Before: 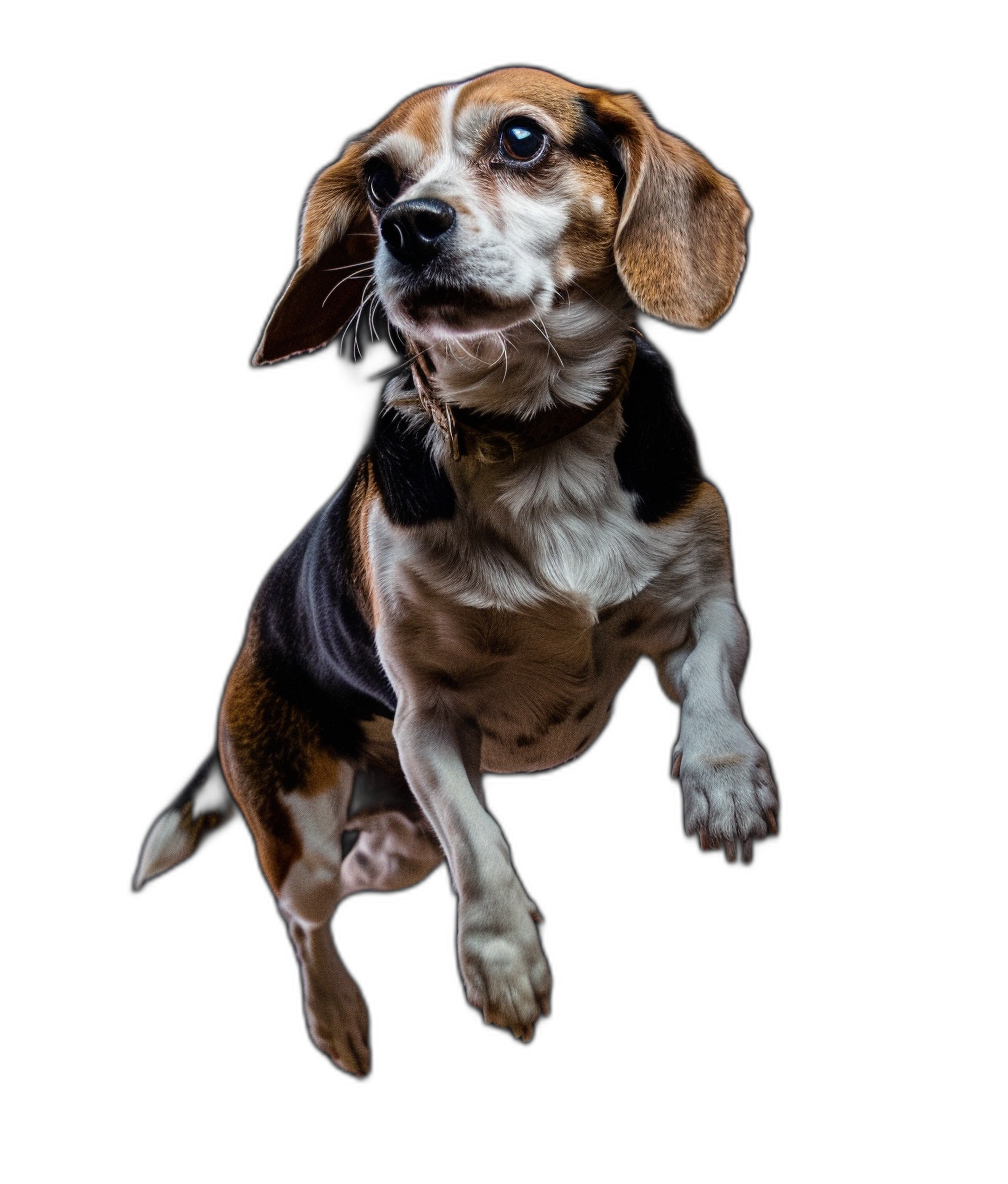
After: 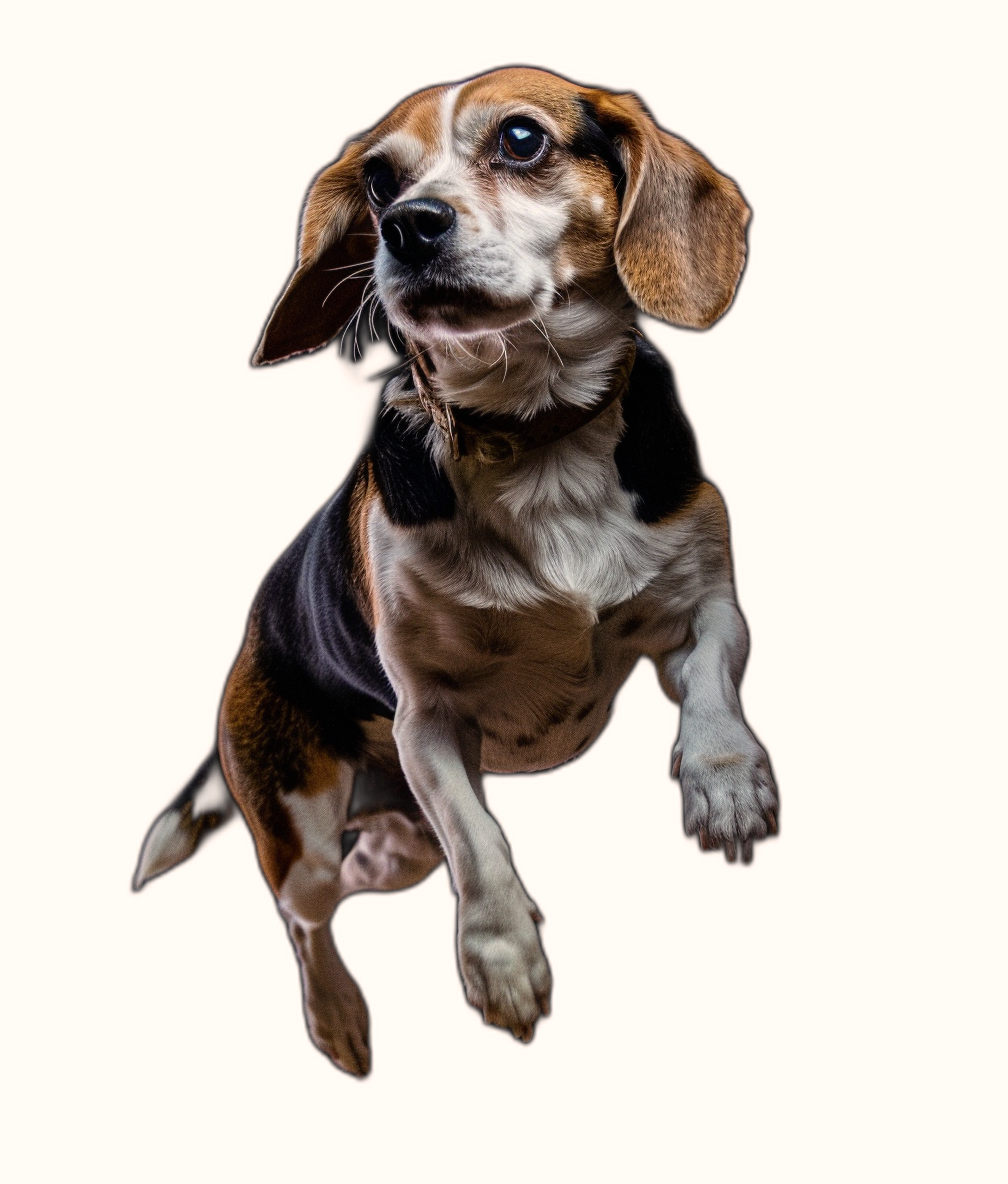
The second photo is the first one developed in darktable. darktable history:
color correction: highlights a* 3.54, highlights b* 5.1
